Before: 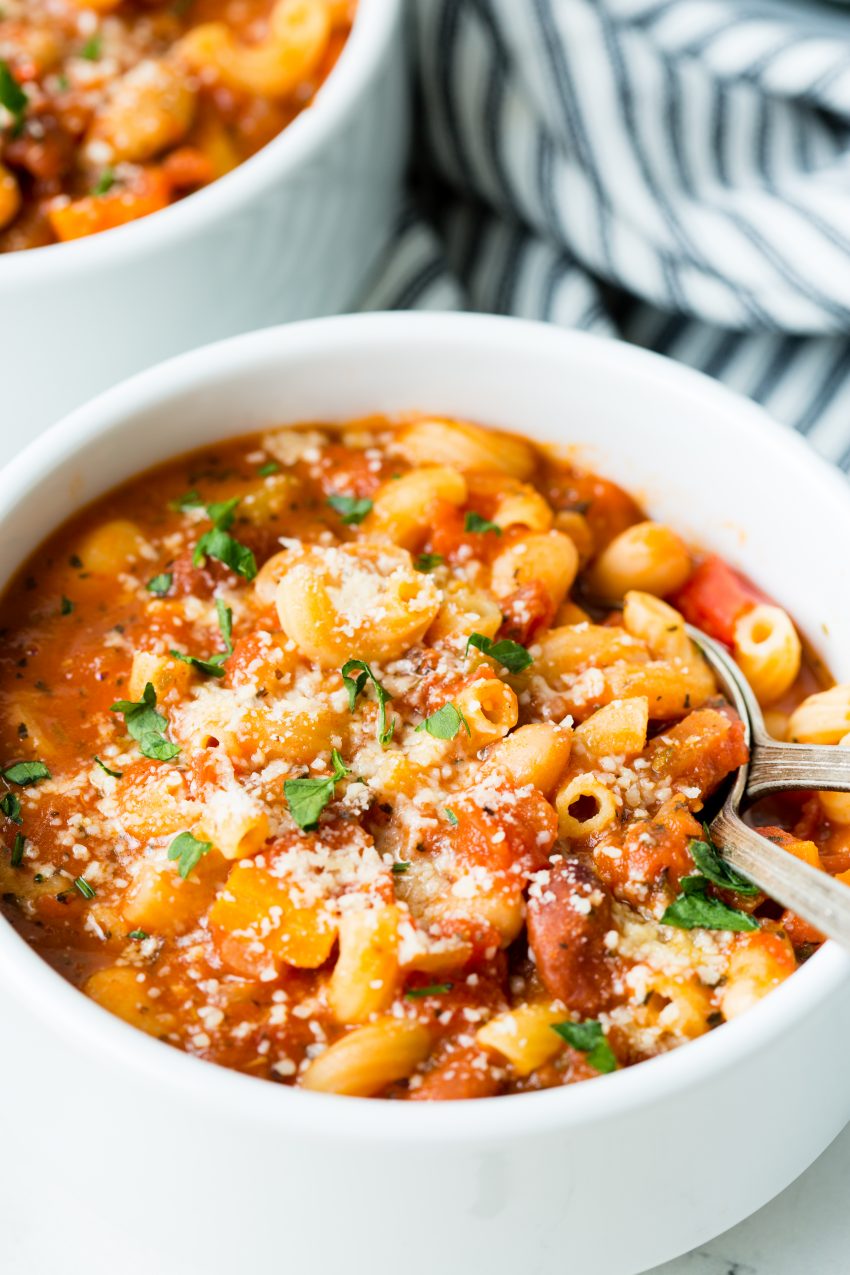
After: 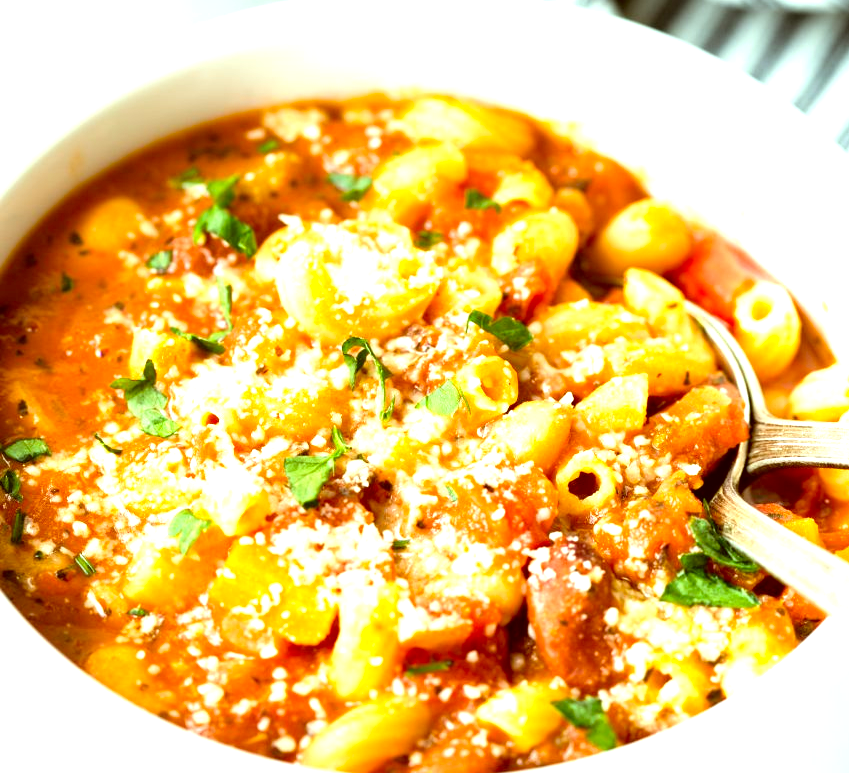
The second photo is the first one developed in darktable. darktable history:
crop and rotate: top 25.357%, bottom 13.942%
exposure: black level correction 0.001, exposure 0.955 EV, compensate exposure bias true, compensate highlight preservation false
color correction: highlights a* -5.94, highlights b* 9.48, shadows a* 10.12, shadows b* 23.94
